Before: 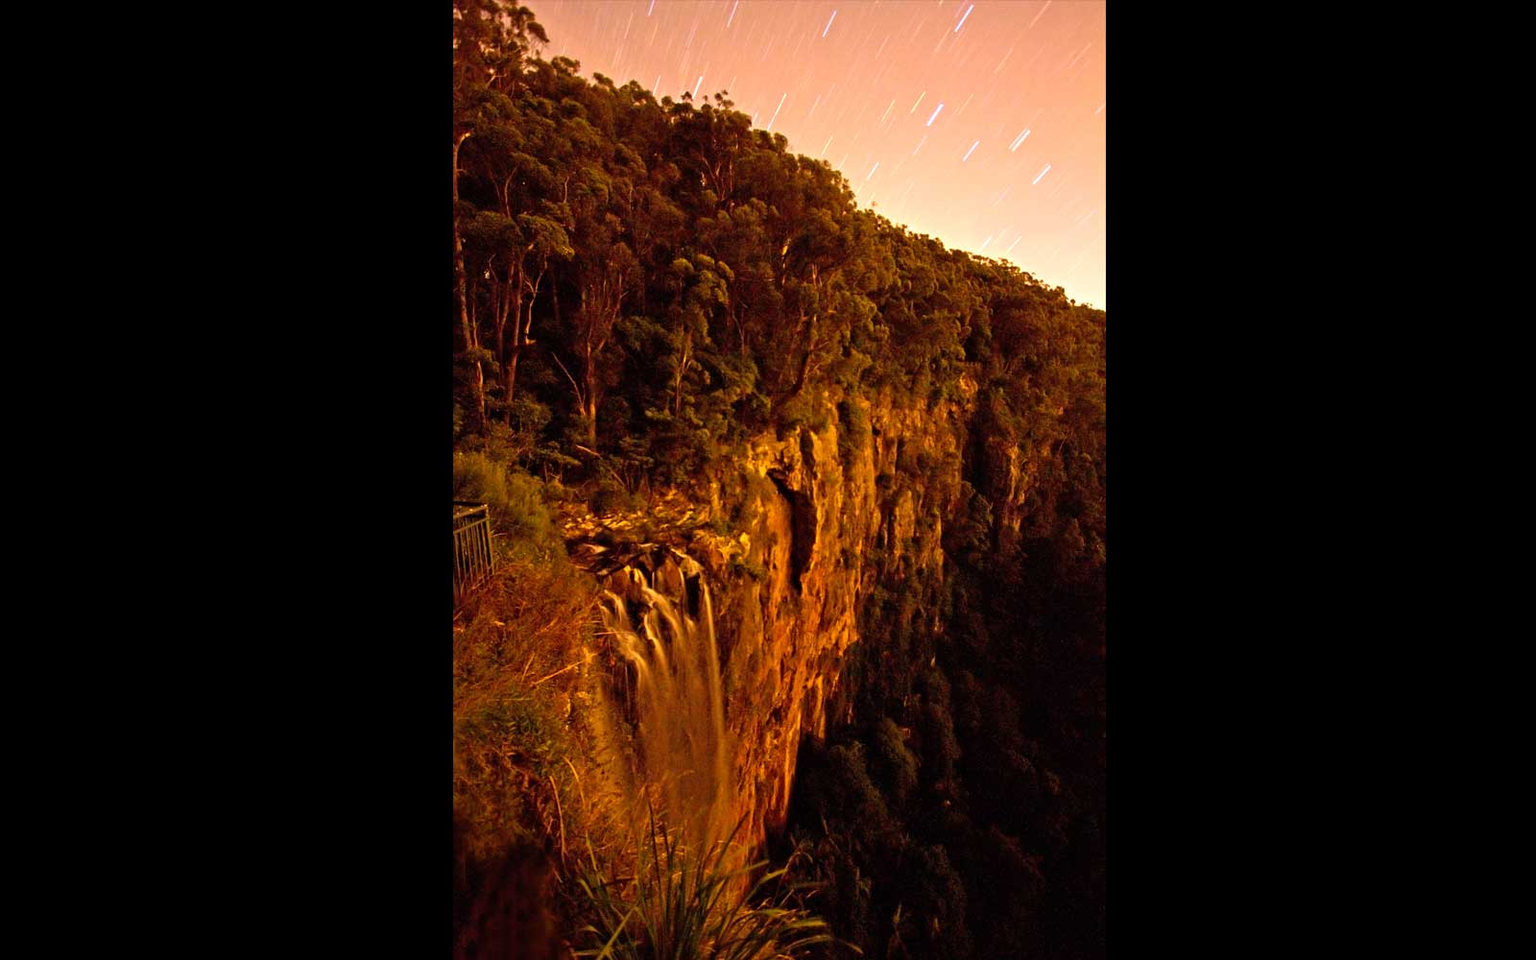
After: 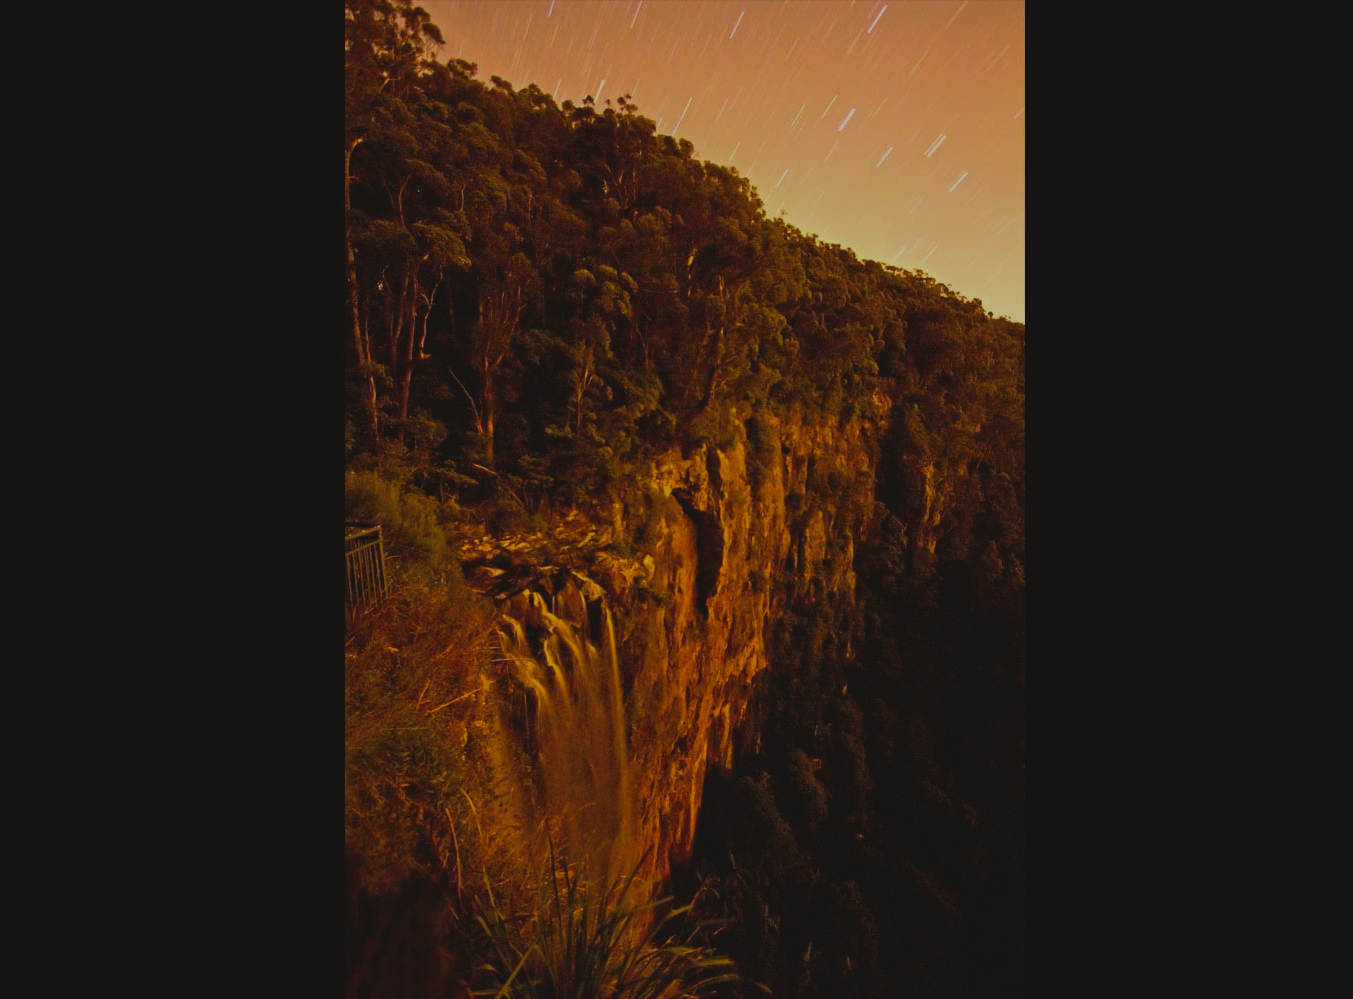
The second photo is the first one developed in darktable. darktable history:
crop: left 7.99%, right 7.395%
color correction: highlights a* 2.33, highlights b* 23.31
exposure: black level correction -0.016, exposure -1.108 EV, compensate highlight preservation false
